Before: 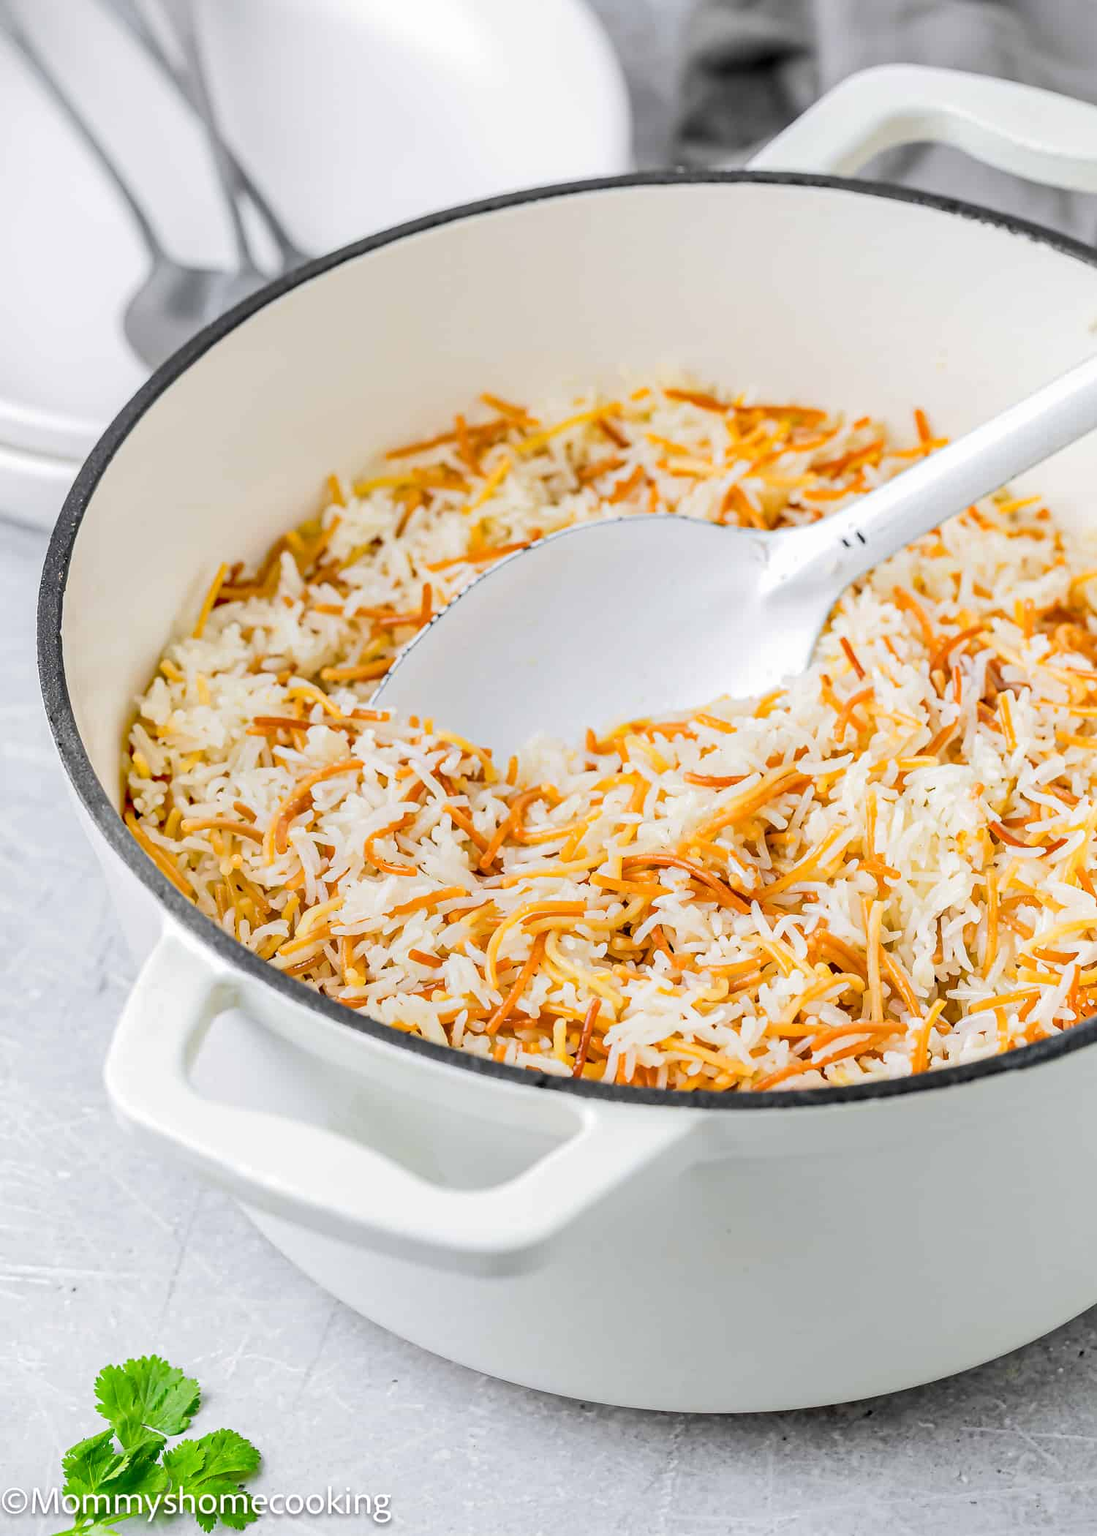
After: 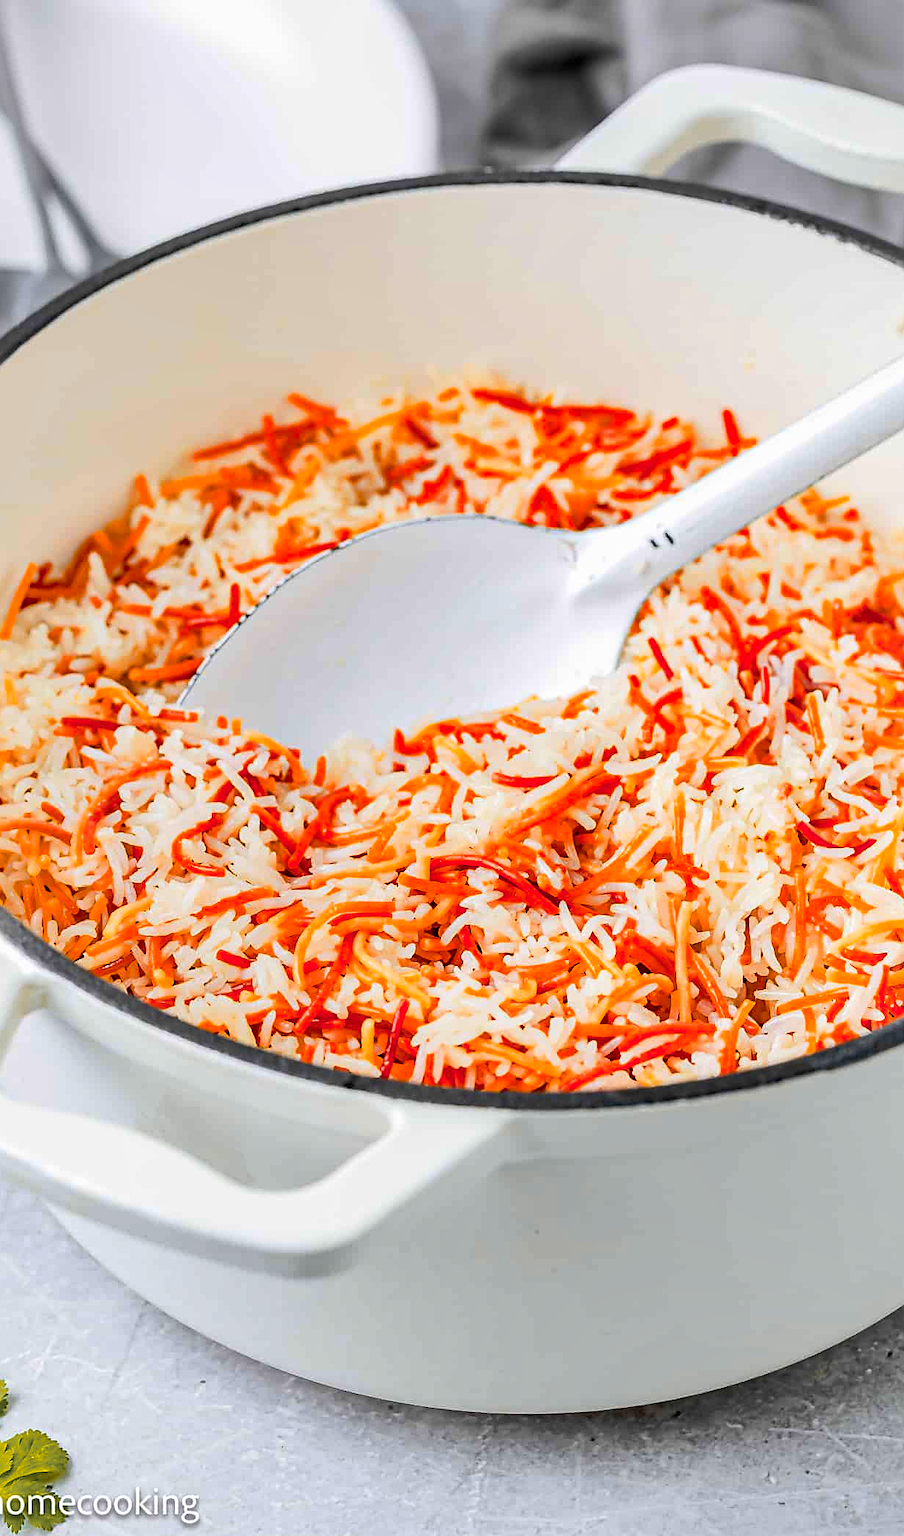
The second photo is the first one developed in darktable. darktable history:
exposure: exposure -0.021 EV, compensate highlight preservation false
color balance rgb: perceptual saturation grading › global saturation 20%, global vibrance 20%
shadows and highlights: on, module defaults
crop: left 17.582%, bottom 0.031%
color zones: curves: ch1 [(0.263, 0.53) (0.376, 0.287) (0.487, 0.512) (0.748, 0.547) (1, 0.513)]; ch2 [(0.262, 0.45) (0.751, 0.477)], mix 31.98%
contrast brightness saturation: contrast 0.22
sharpen: on, module defaults
